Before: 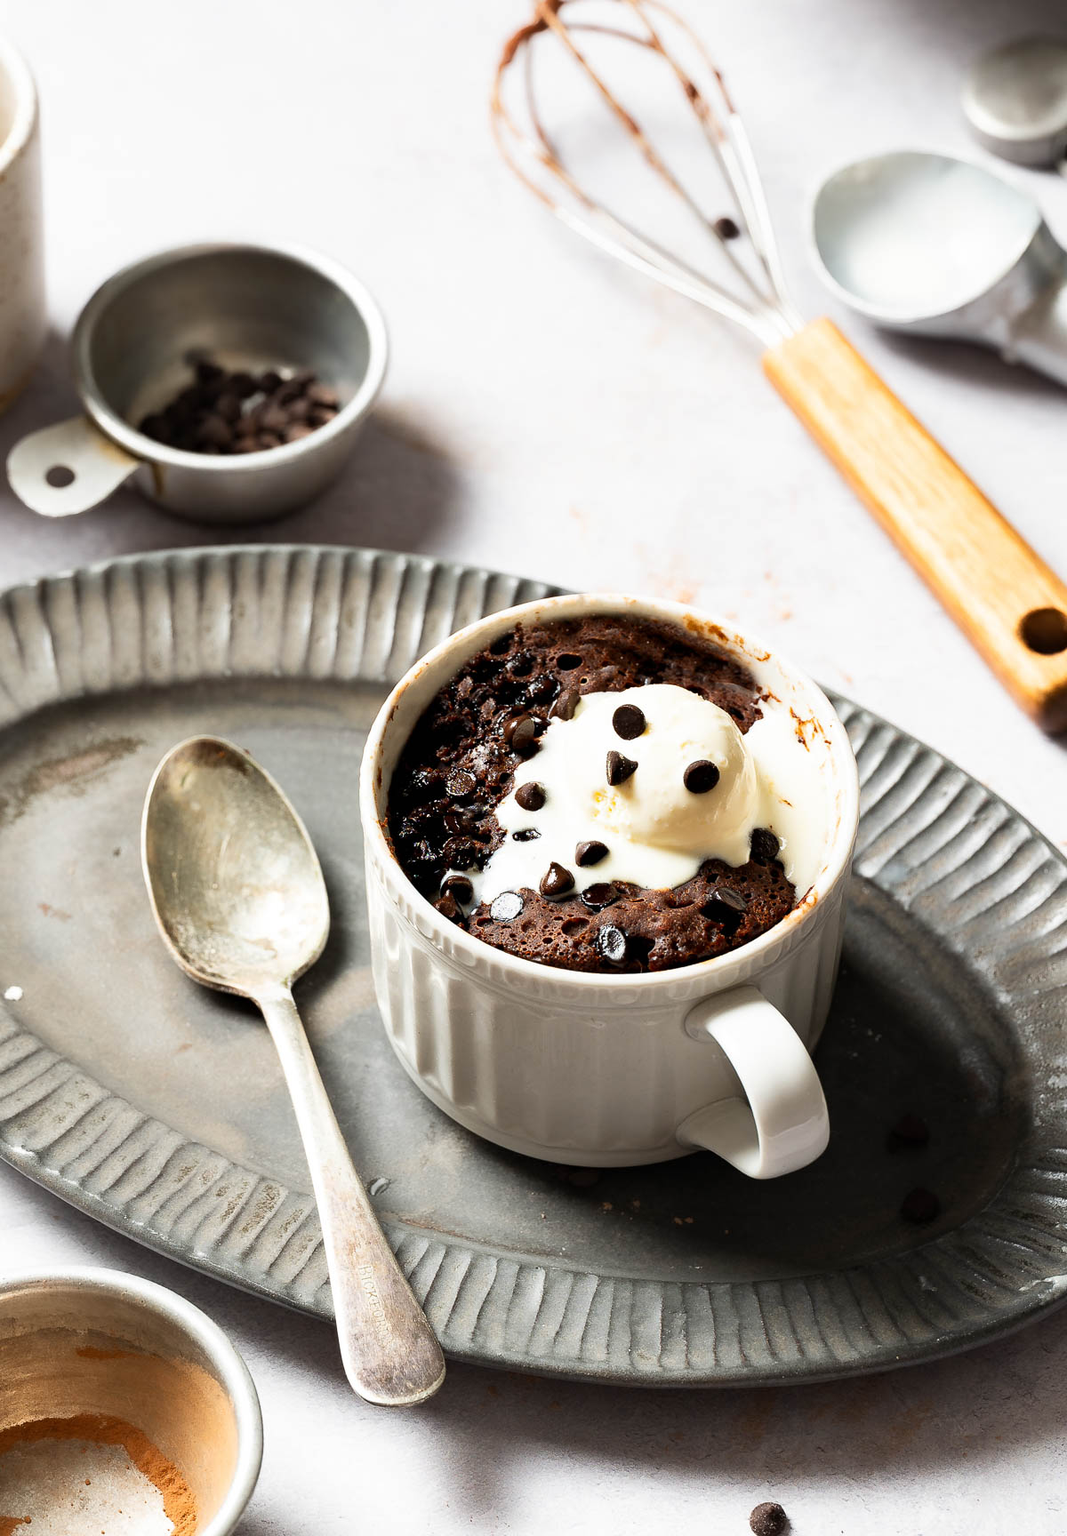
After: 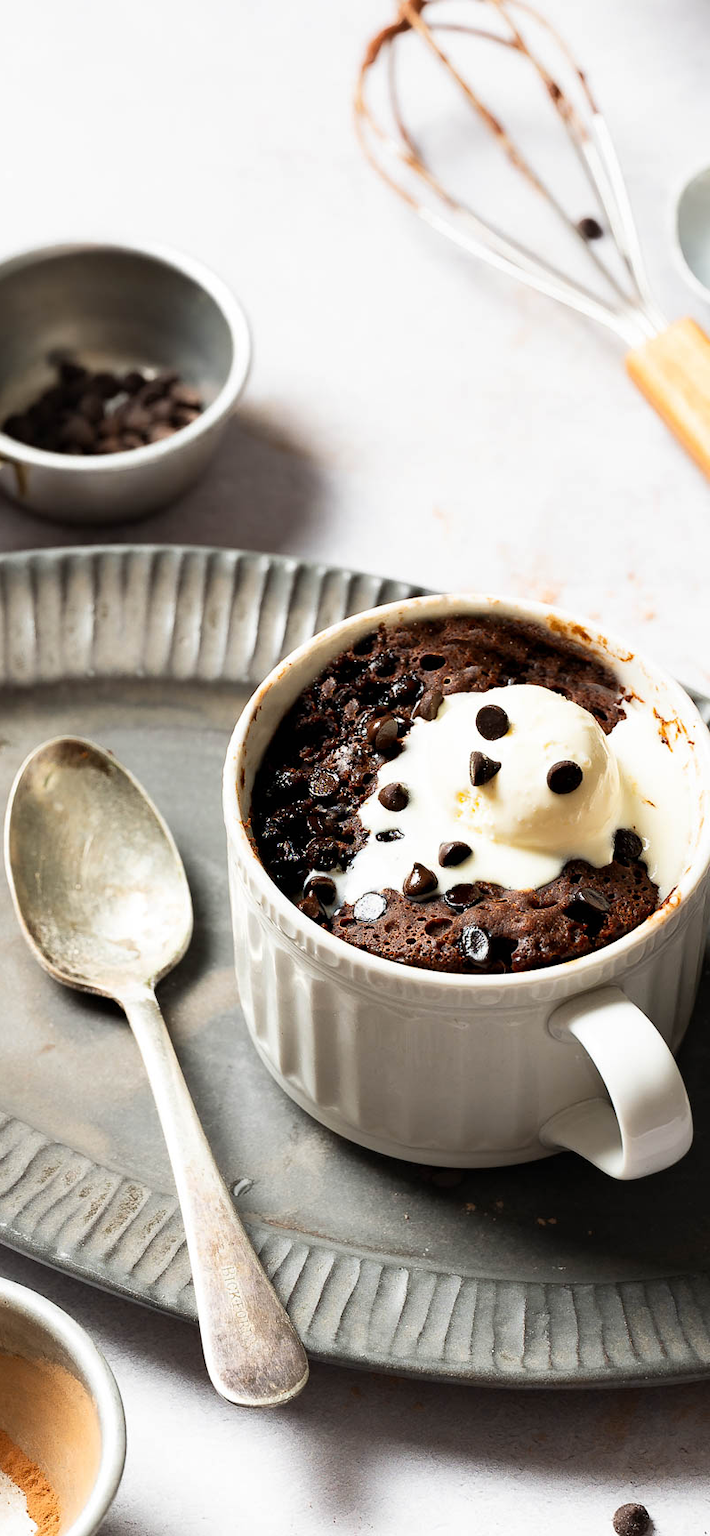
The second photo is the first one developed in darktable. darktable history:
crop and rotate: left 12.897%, right 20.449%
